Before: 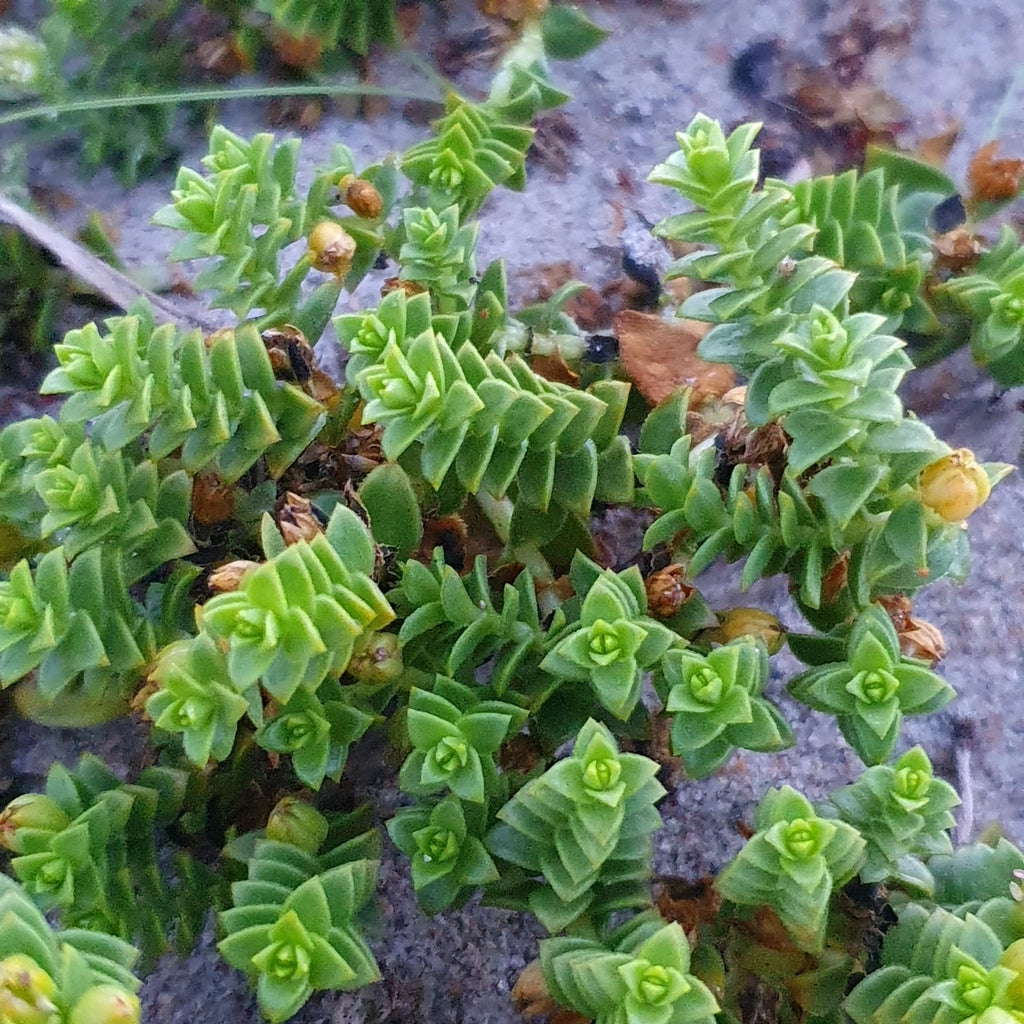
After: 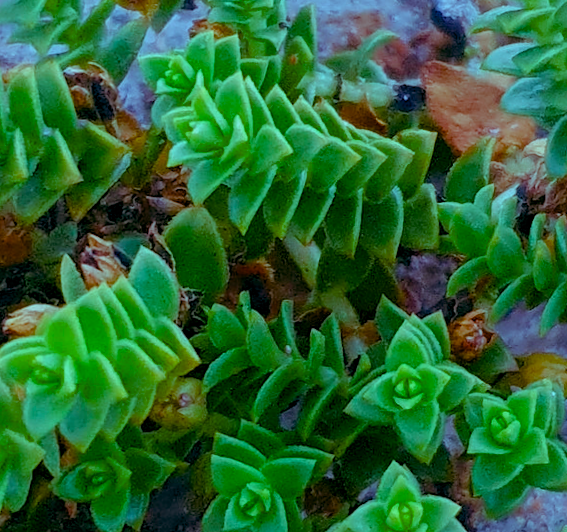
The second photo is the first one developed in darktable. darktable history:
crop and rotate: left 22.13%, top 22.054%, right 22.026%, bottom 22.102%
color balance rgb: shadows lift › luminance -7.7%, shadows lift › chroma 2.13%, shadows lift › hue 165.27°, power › luminance -7.77%, power › chroma 1.34%, power › hue 330.55°, highlights gain › luminance -33.33%, highlights gain › chroma 5.68%, highlights gain › hue 217.2°, global offset › luminance -0.33%, global offset › chroma 0.11%, global offset › hue 165.27°, perceptual saturation grading › global saturation 27.72%, perceptual saturation grading › highlights -25%, perceptual saturation grading › mid-tones 25%, perceptual saturation grading › shadows 50%
rotate and perspective: rotation 0.679°, lens shift (horizontal) 0.136, crop left 0.009, crop right 0.991, crop top 0.078, crop bottom 0.95
